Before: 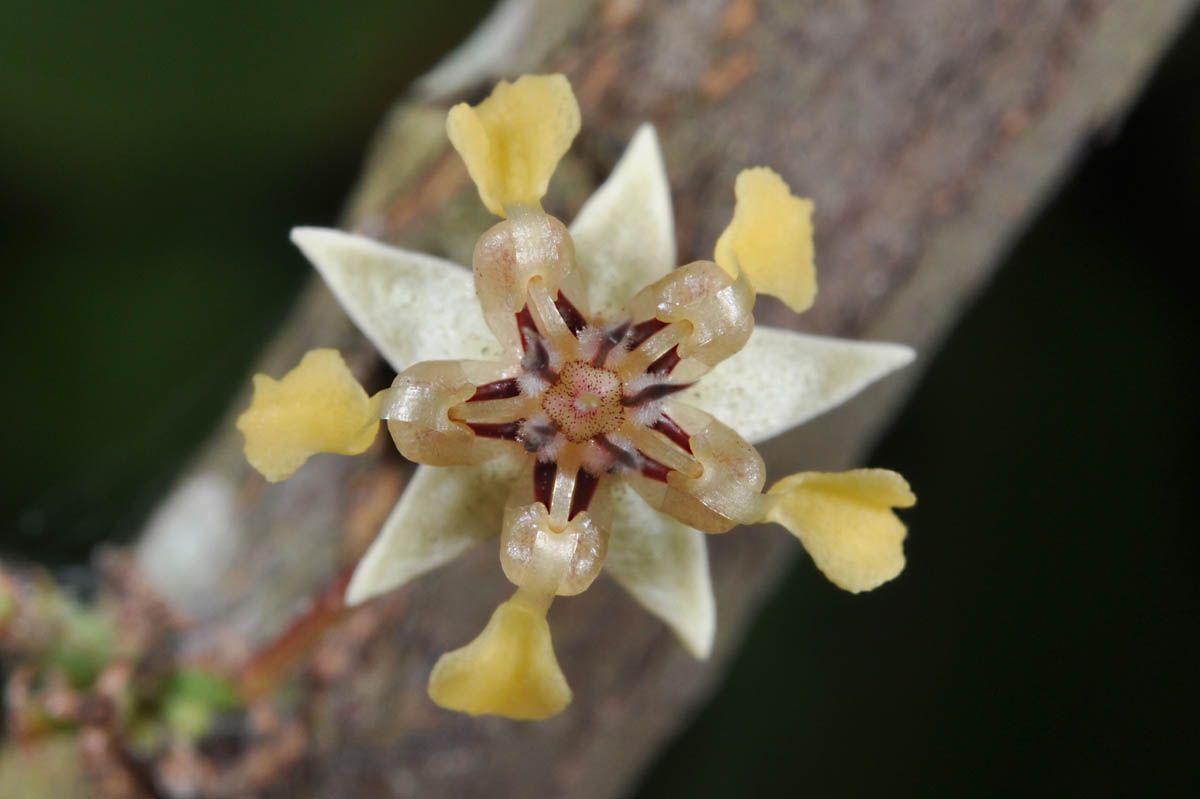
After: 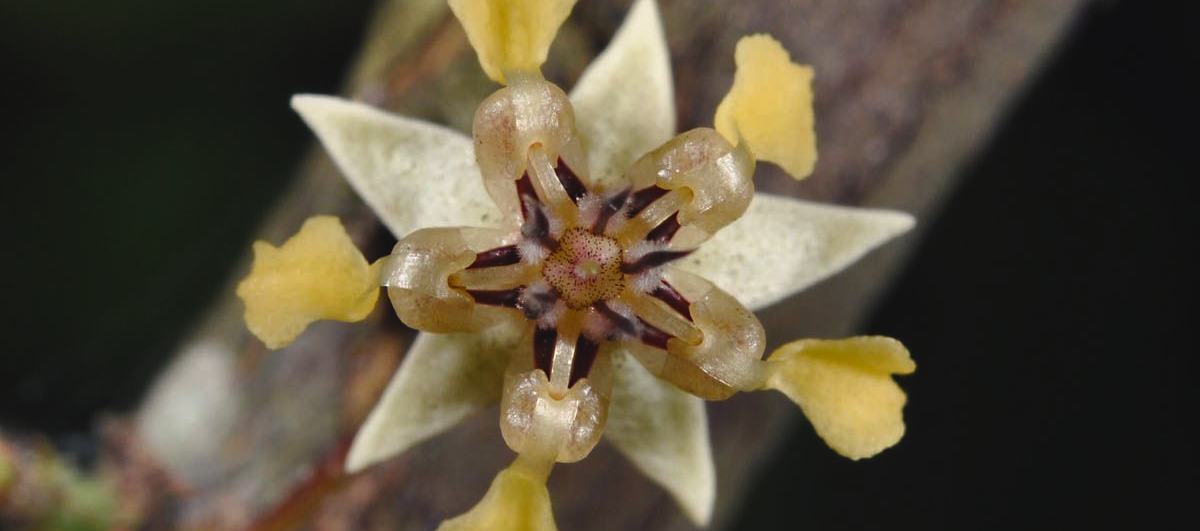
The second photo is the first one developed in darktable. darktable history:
contrast brightness saturation: saturation -0.1
tone curve: curves: ch0 [(0, 0) (0.153, 0.06) (1, 1)], color space Lab, linked channels, preserve colors none
crop: top 16.727%, bottom 16.727%
color balance rgb: shadows lift › chroma 3%, shadows lift › hue 280.8°, power › hue 330°, highlights gain › chroma 3%, highlights gain › hue 75.6°, global offset › luminance 1.5%, perceptual saturation grading › global saturation 20%, perceptual saturation grading › highlights -25%, perceptual saturation grading › shadows 50%, global vibrance 30%
